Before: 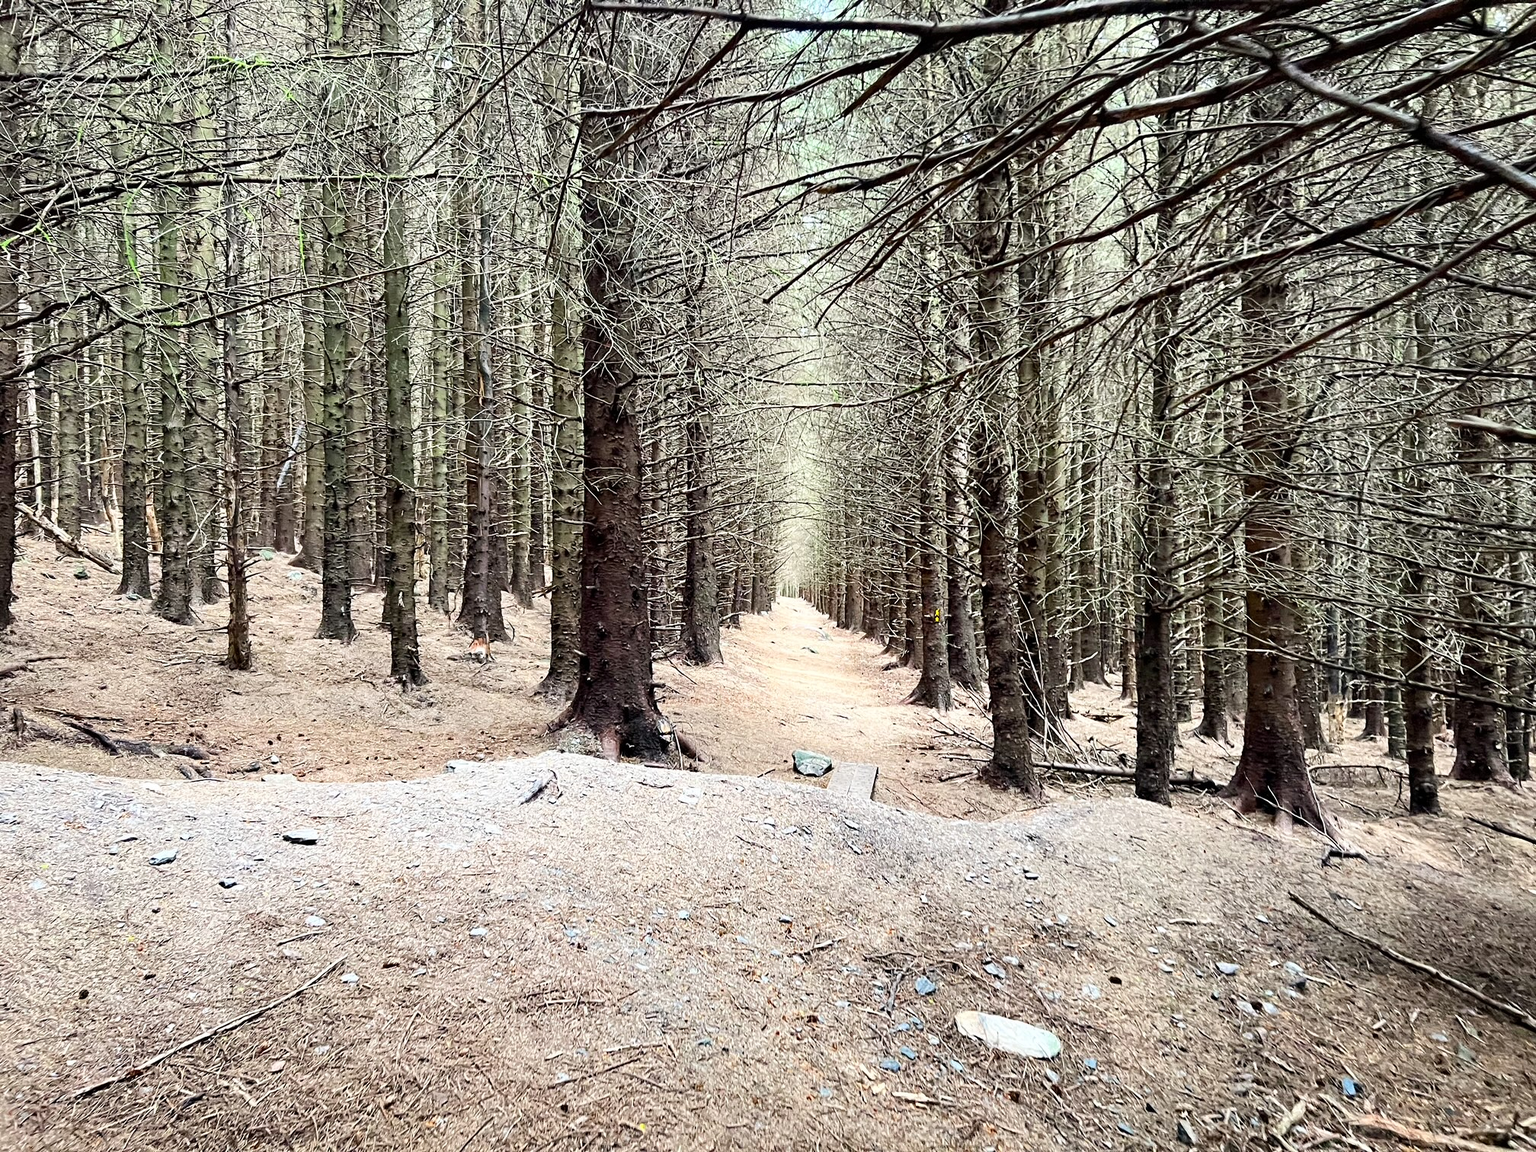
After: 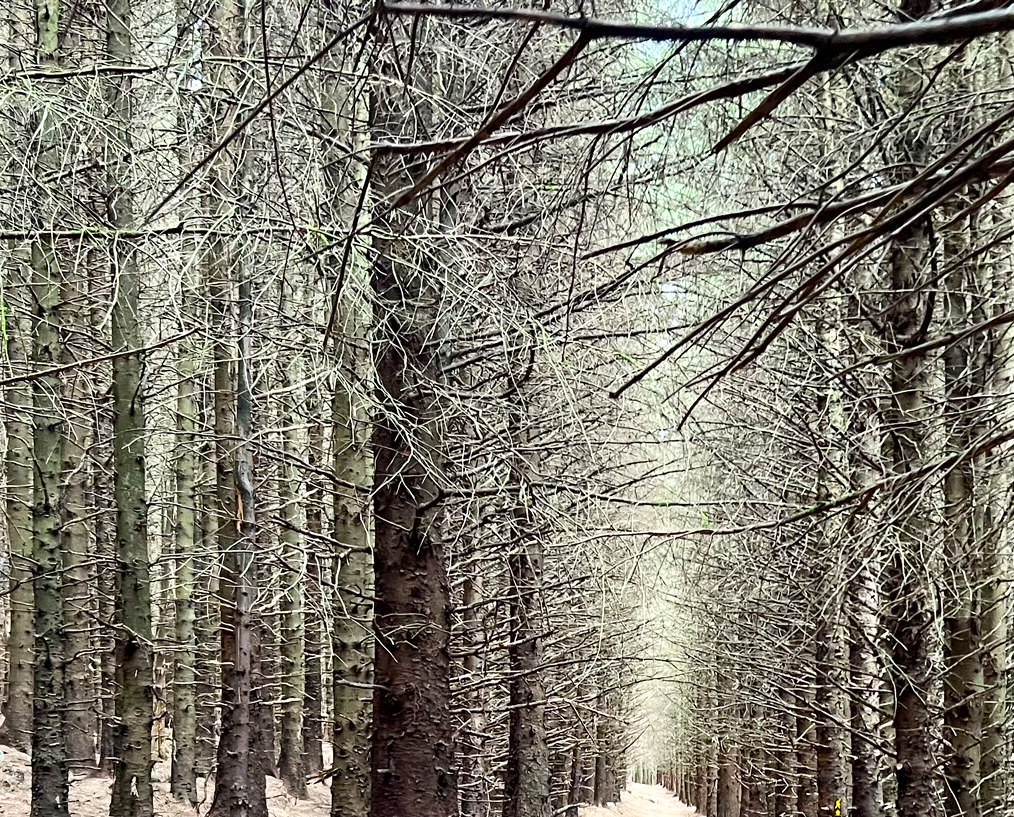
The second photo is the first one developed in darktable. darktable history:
crop: left 19.465%, right 30.22%, bottom 45.963%
